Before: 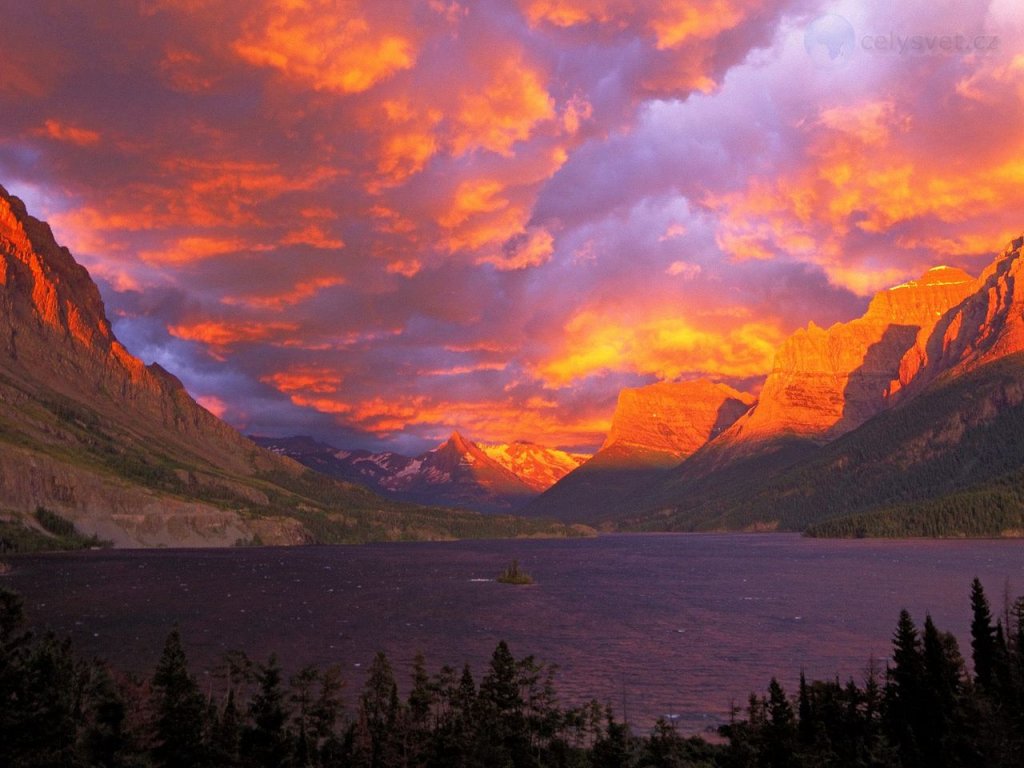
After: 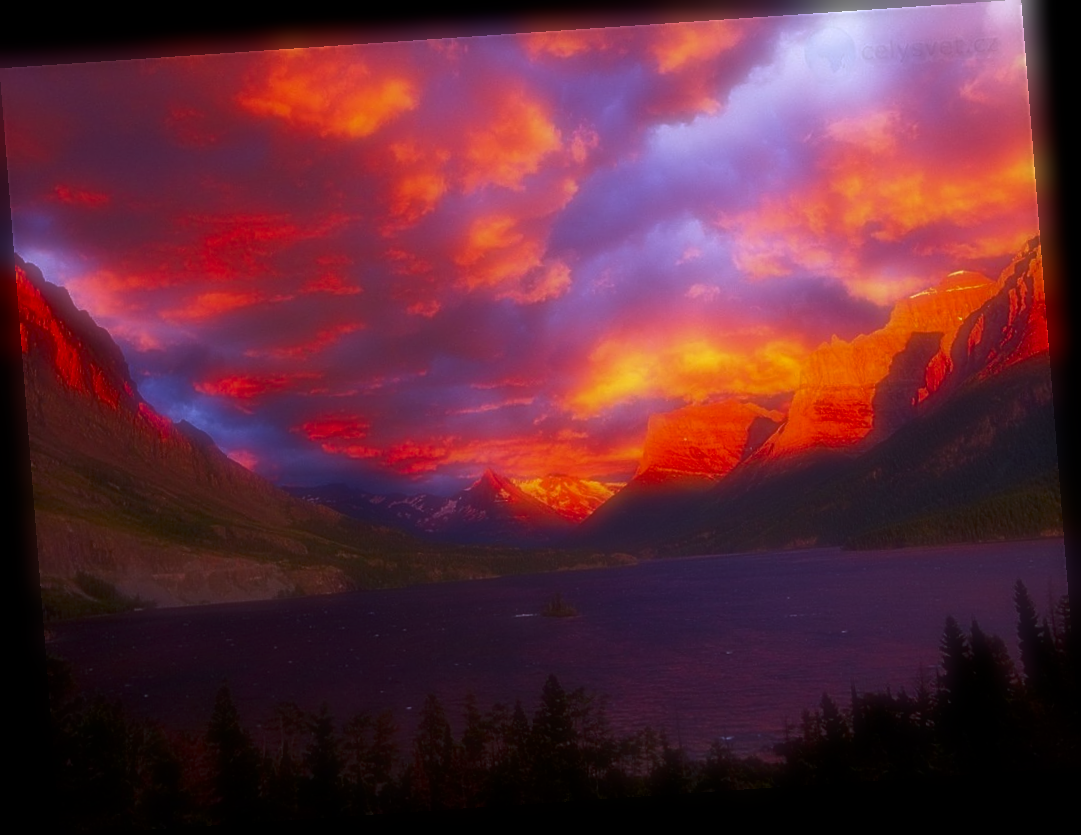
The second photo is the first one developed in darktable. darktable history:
color correction: highlights a* -2.24, highlights b* -18.1
rotate and perspective: rotation -4.2°, shear 0.006, automatic cropping off
sharpen: on, module defaults
contrast brightness saturation: brightness -0.25, saturation 0.2
soften: on, module defaults
